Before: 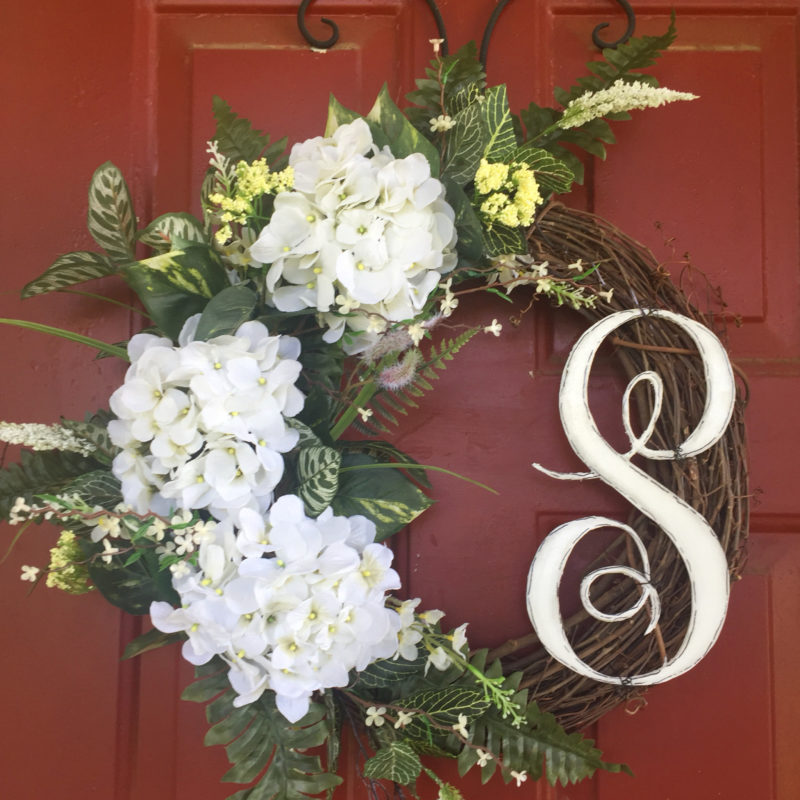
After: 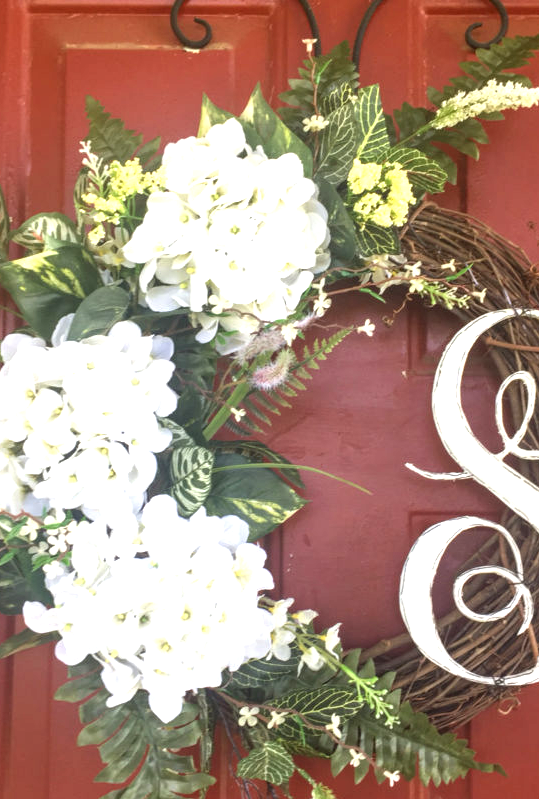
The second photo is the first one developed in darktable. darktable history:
local contrast: on, module defaults
crop and rotate: left 15.909%, right 16.61%
exposure: exposure 0.781 EV, compensate highlight preservation false
